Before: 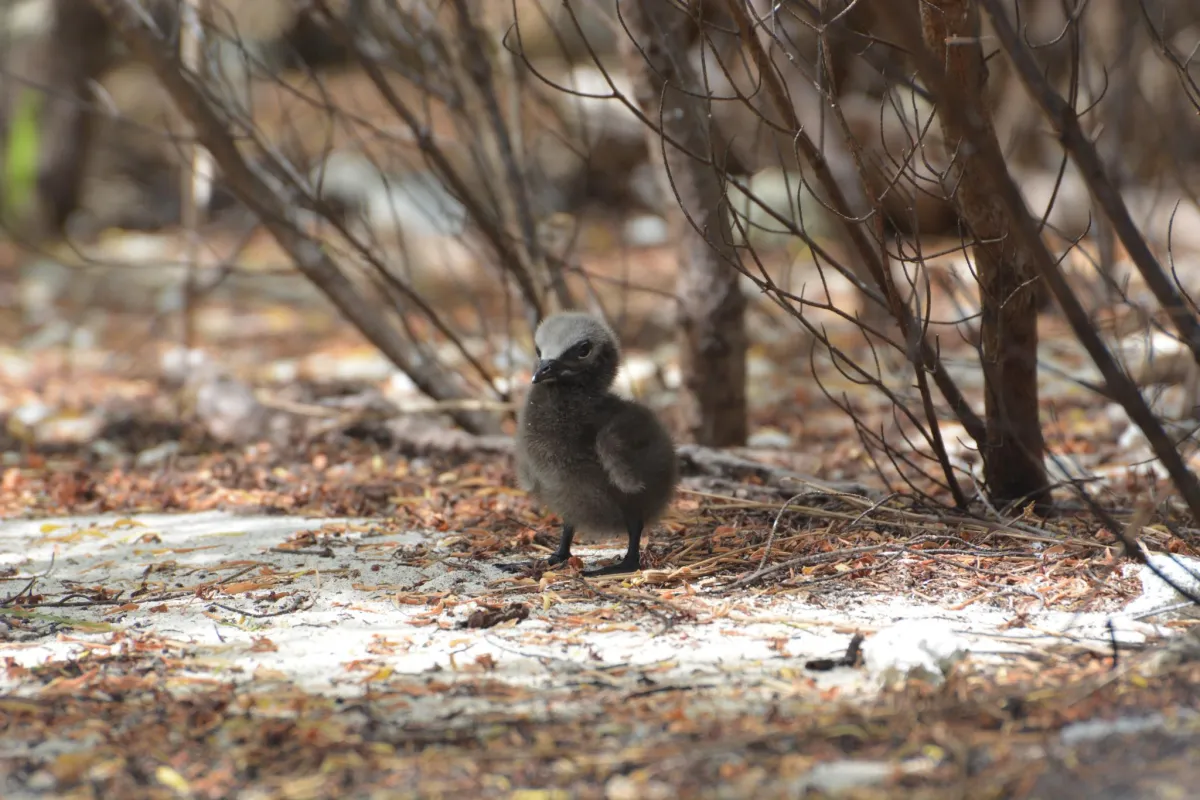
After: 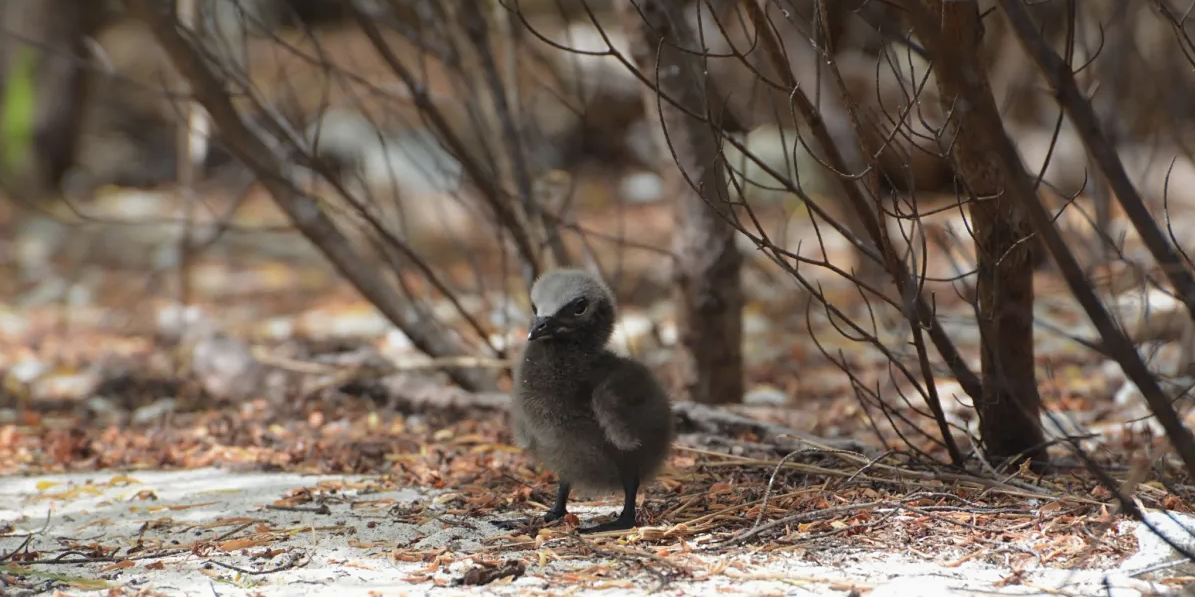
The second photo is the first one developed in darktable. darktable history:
graduated density: rotation -0.352°, offset 57.64
crop: left 0.387%, top 5.469%, bottom 19.809%
sharpen: amount 0.2
